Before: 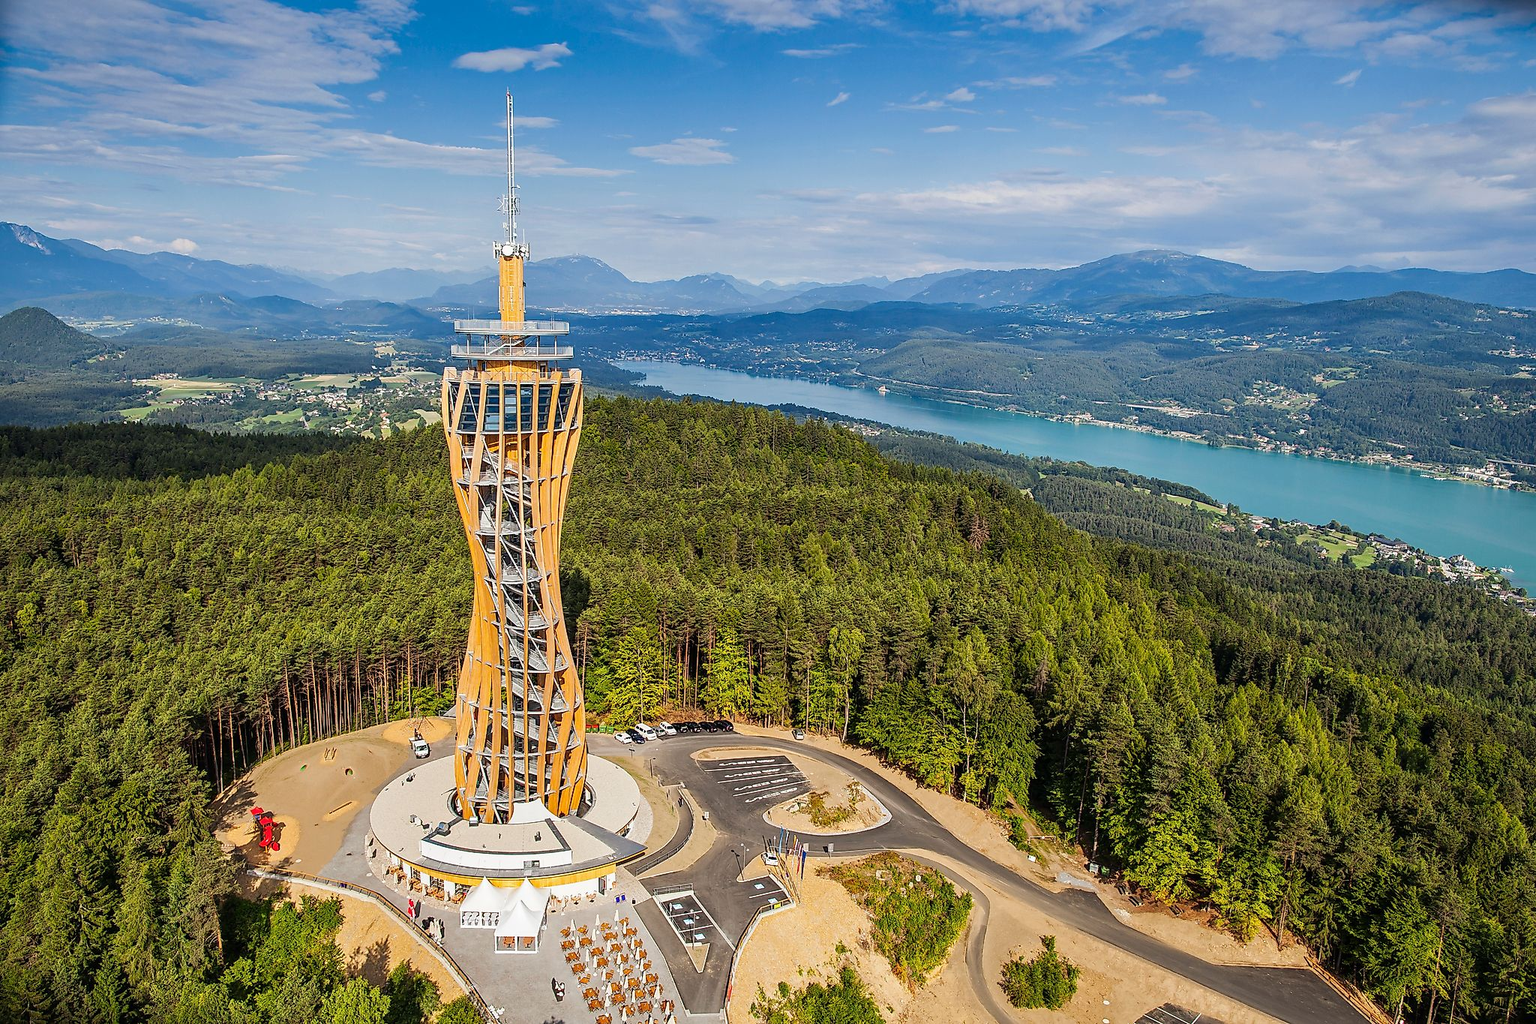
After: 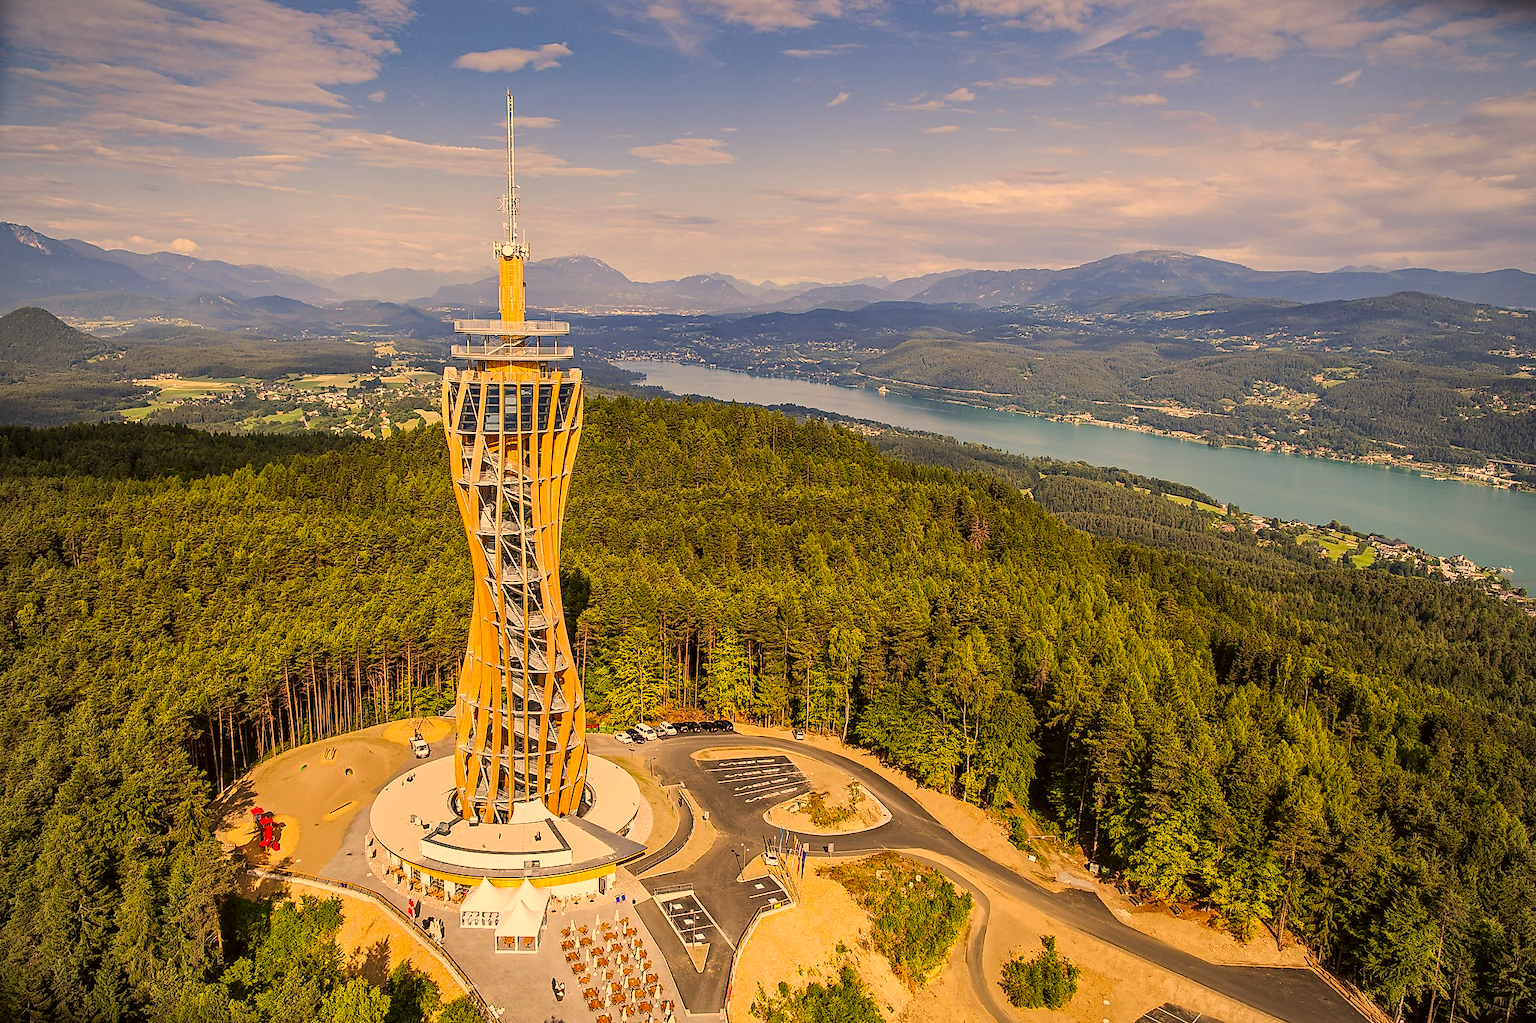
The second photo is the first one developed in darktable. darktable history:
vignetting: fall-off radius 93.87%
color correction: highlights a* 17.94, highlights b* 35.39, shadows a* 1.48, shadows b* 6.42, saturation 1.01
exposure: compensate highlight preservation false
